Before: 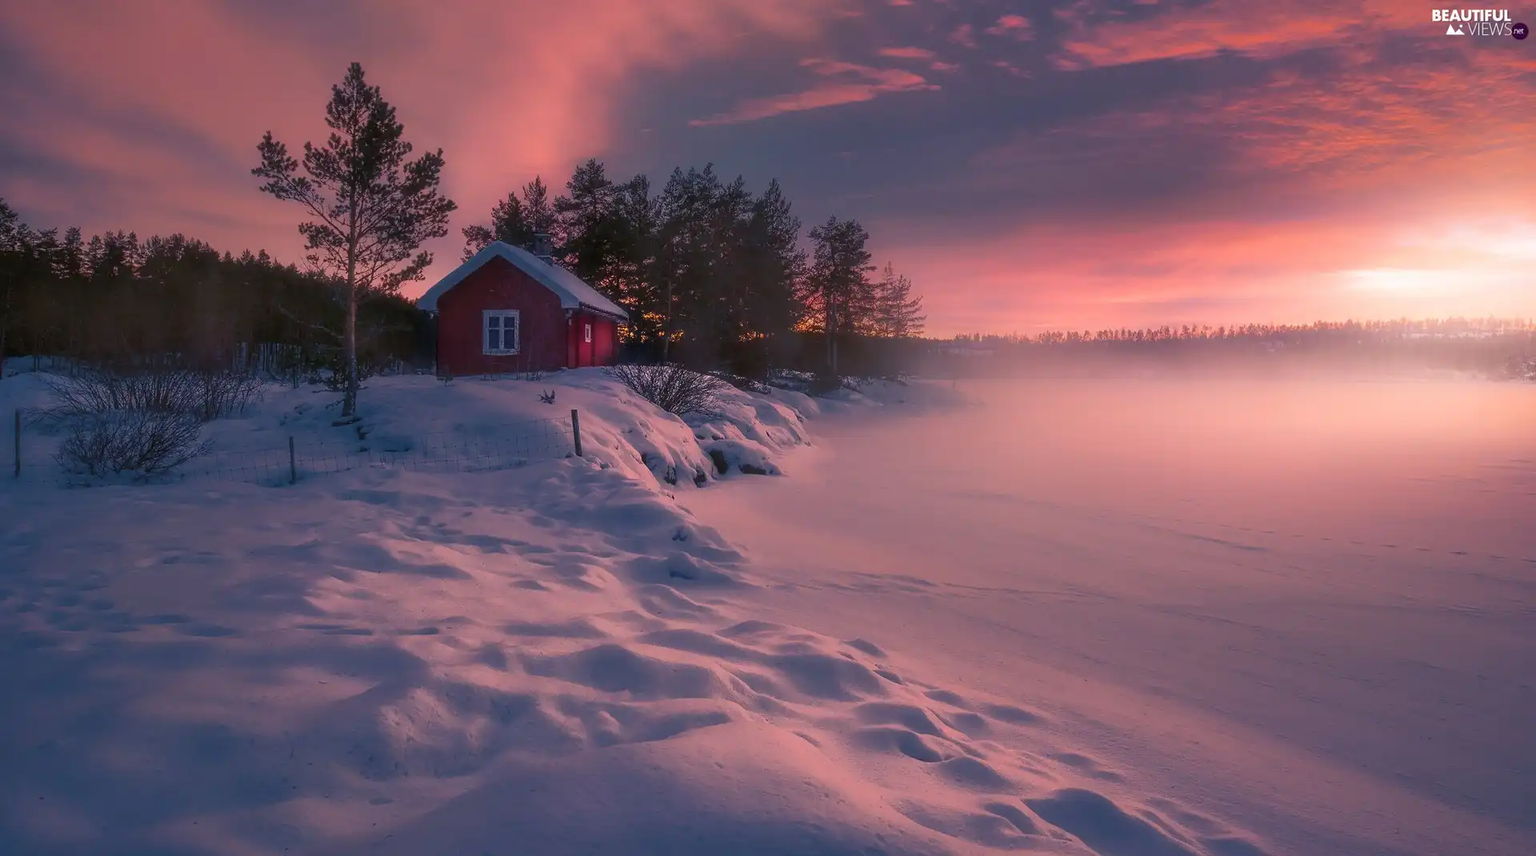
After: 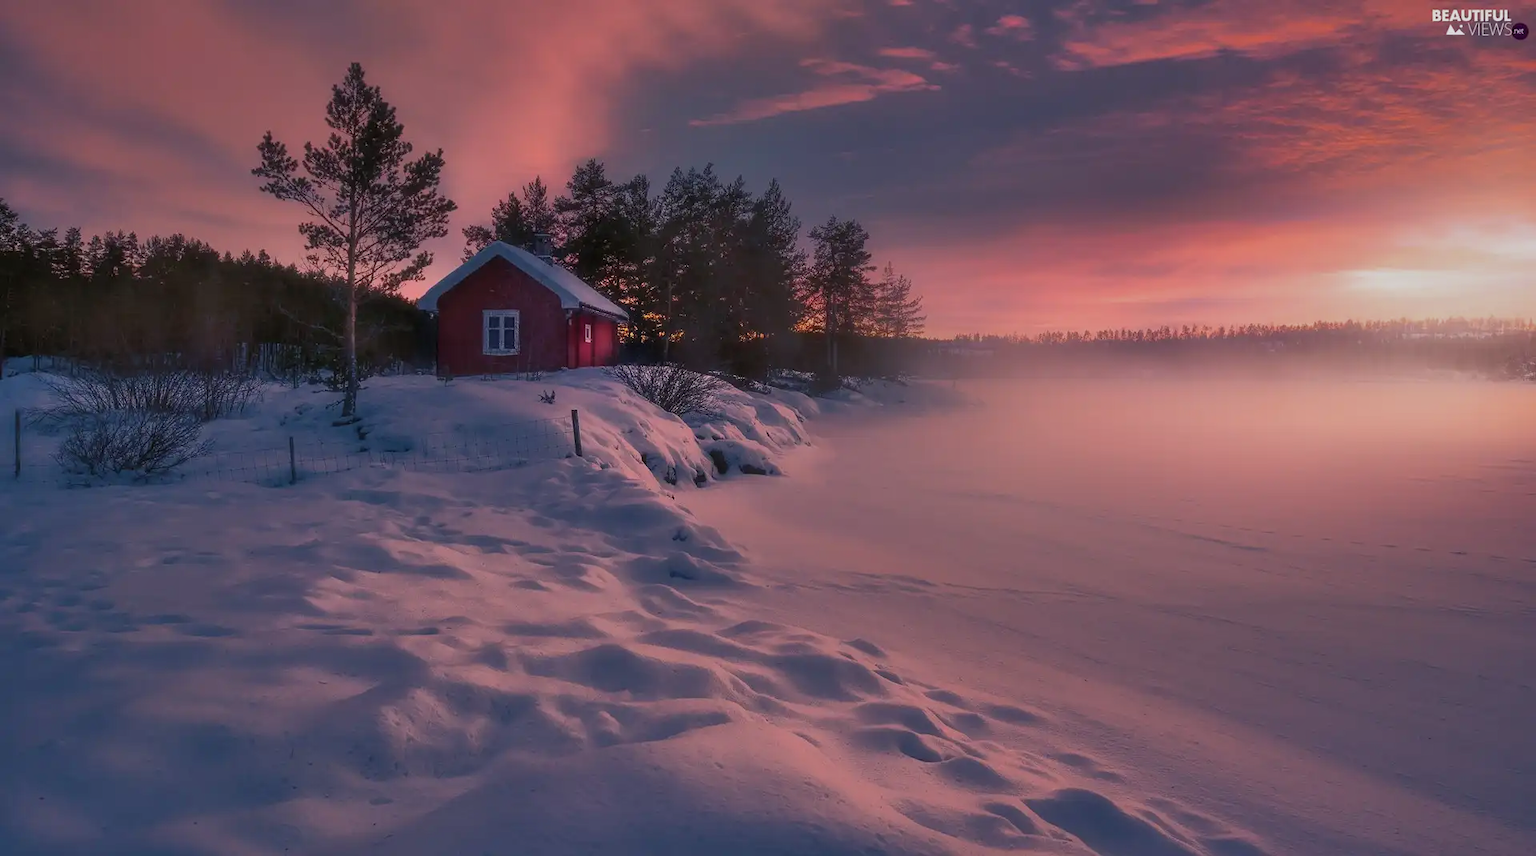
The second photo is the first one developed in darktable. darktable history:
tone equalizer: edges refinement/feathering 500, mask exposure compensation -1.57 EV, preserve details no
shadows and highlights: radius 105.99, shadows 45.18, highlights -66.33, highlights color adjustment 56.31%, low approximation 0.01, soften with gaussian
exposure: exposure -0.488 EV, compensate highlight preservation false
